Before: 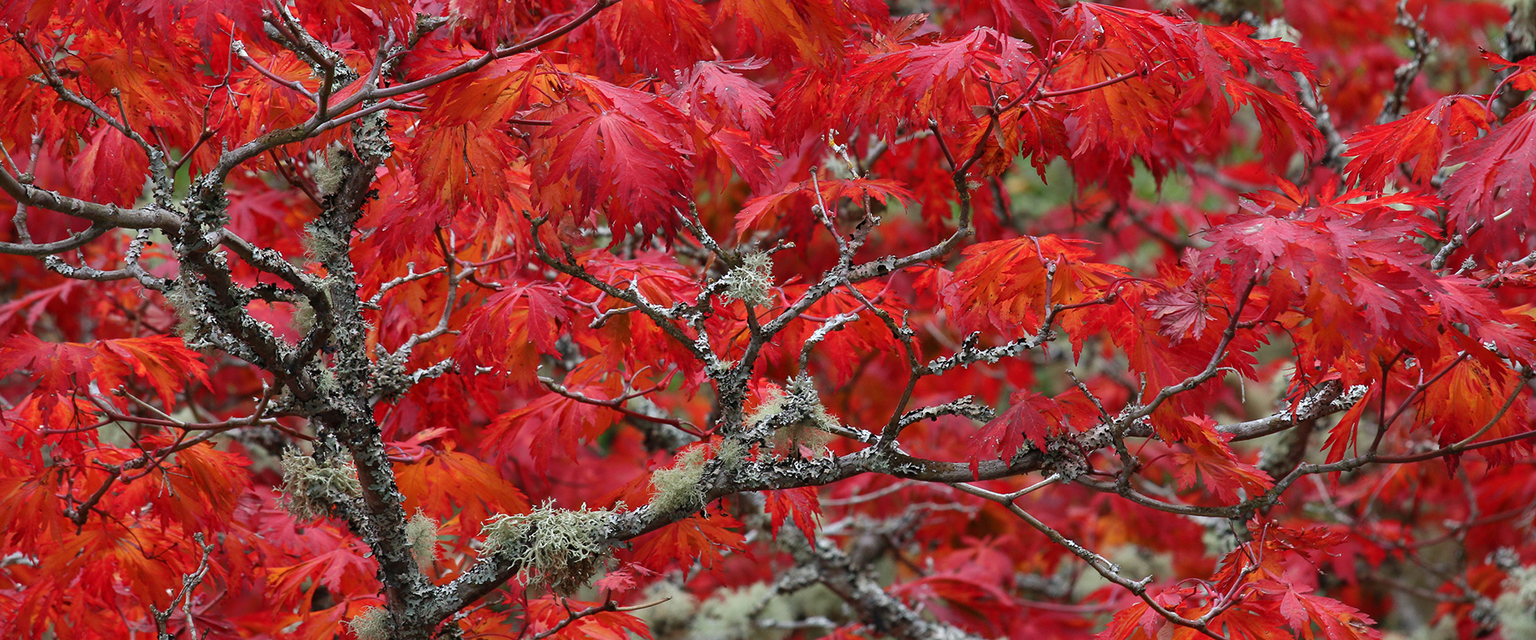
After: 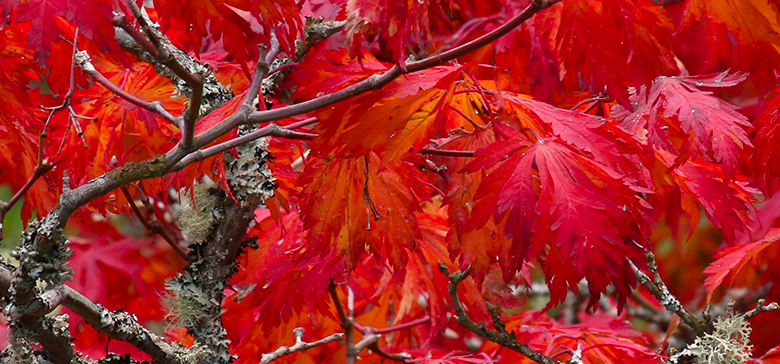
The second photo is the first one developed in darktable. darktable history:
color balance rgb: highlights gain › chroma 3.096%, highlights gain › hue 60.28°, linear chroma grading › global chroma -0.341%, perceptual saturation grading › global saturation 15.077%, global vibrance 20%
crop and rotate: left 11.207%, top 0.109%, right 48.133%, bottom 54.288%
